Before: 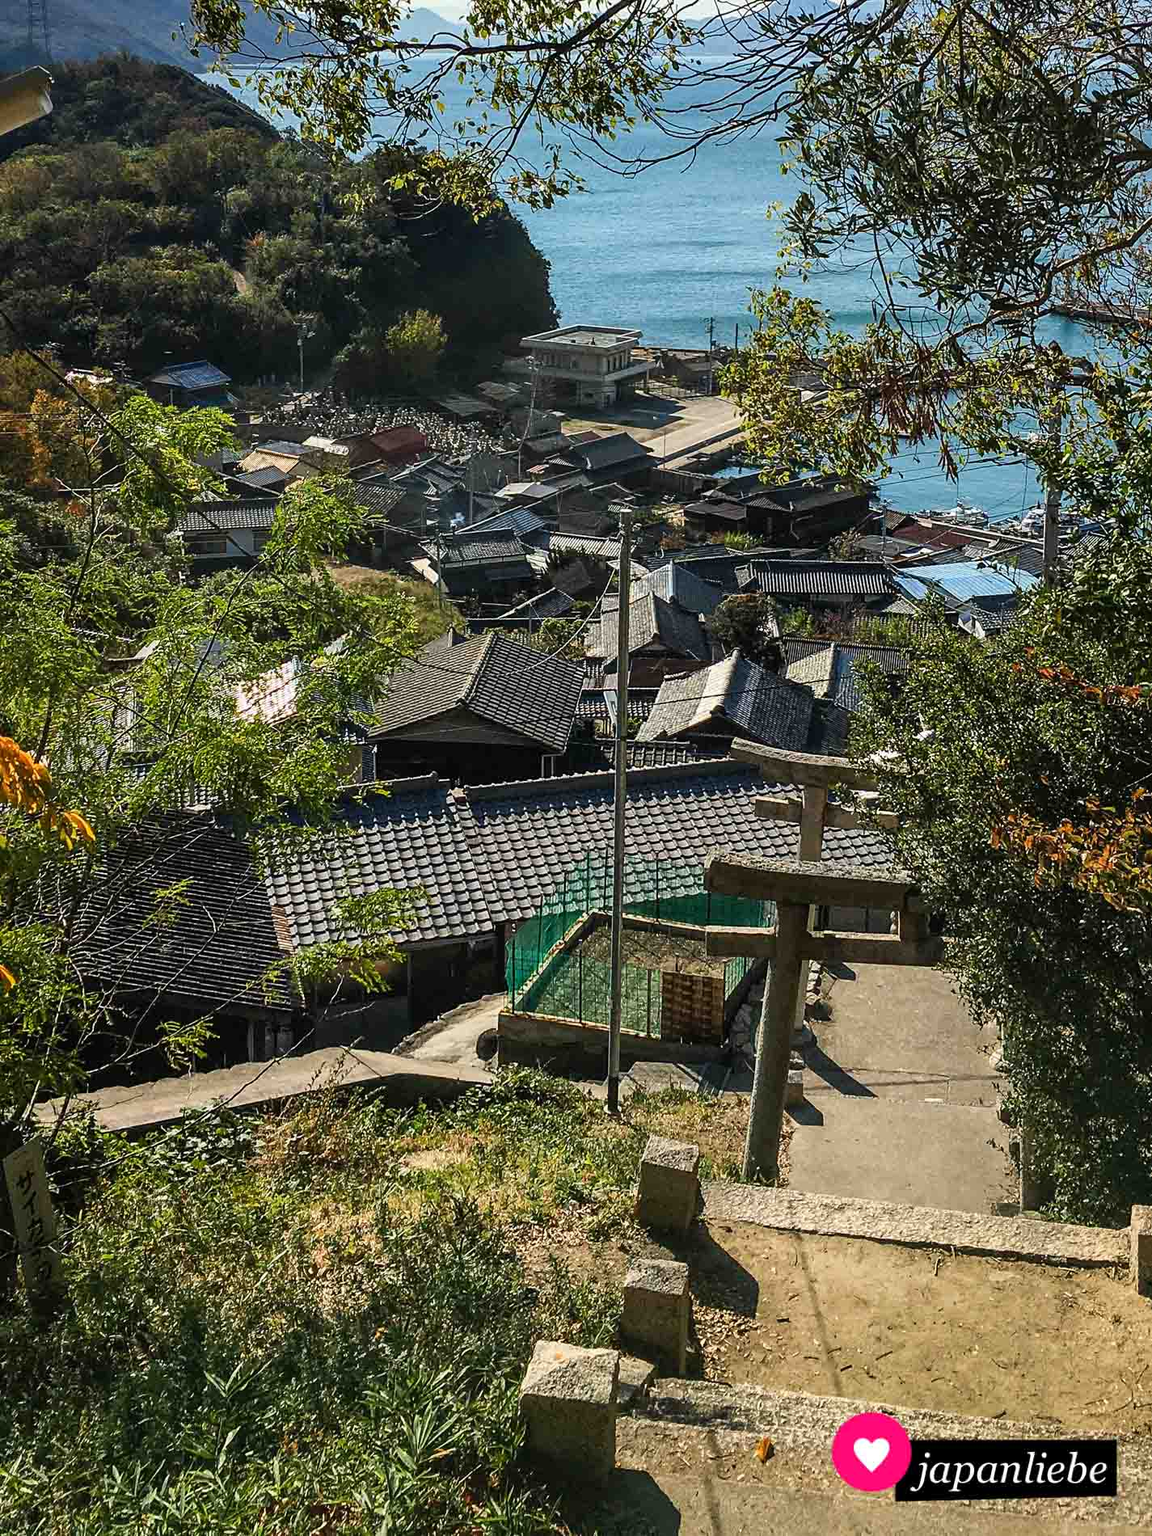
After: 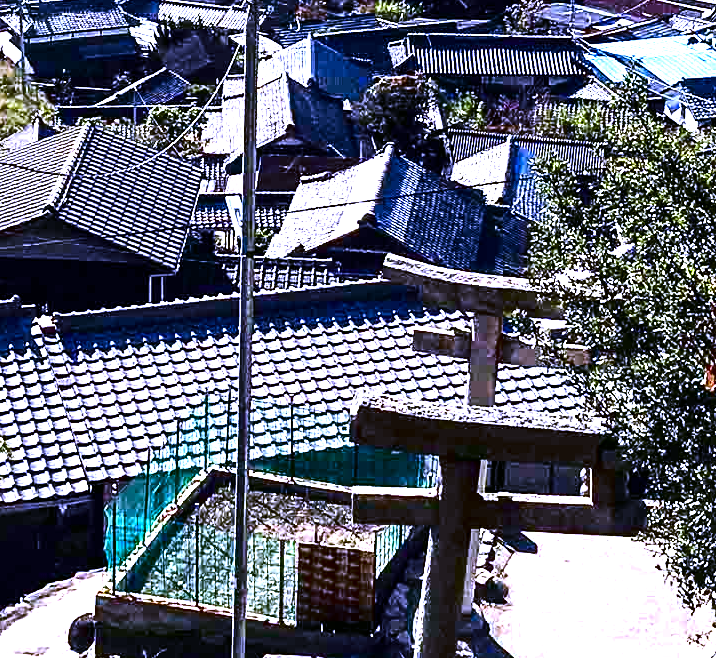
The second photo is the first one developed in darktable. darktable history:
base curve: curves: ch0 [(0, 0) (0.303, 0.277) (1, 1)]
crop: left 36.607%, top 34.735%, right 13.146%, bottom 30.611%
exposure: black level correction 0.001, exposure 1.398 EV, compensate exposure bias true, compensate highlight preservation false
contrast brightness saturation: contrast 0.19, brightness -0.24, saturation 0.11
levels: levels [0, 0.51, 1]
color balance: contrast fulcrum 17.78%
tone equalizer: -8 EV -0.417 EV, -7 EV -0.389 EV, -6 EV -0.333 EV, -5 EV -0.222 EV, -3 EV 0.222 EV, -2 EV 0.333 EV, -1 EV 0.389 EV, +0 EV 0.417 EV, edges refinement/feathering 500, mask exposure compensation -1.57 EV, preserve details no
white balance: red 0.98, blue 1.61
